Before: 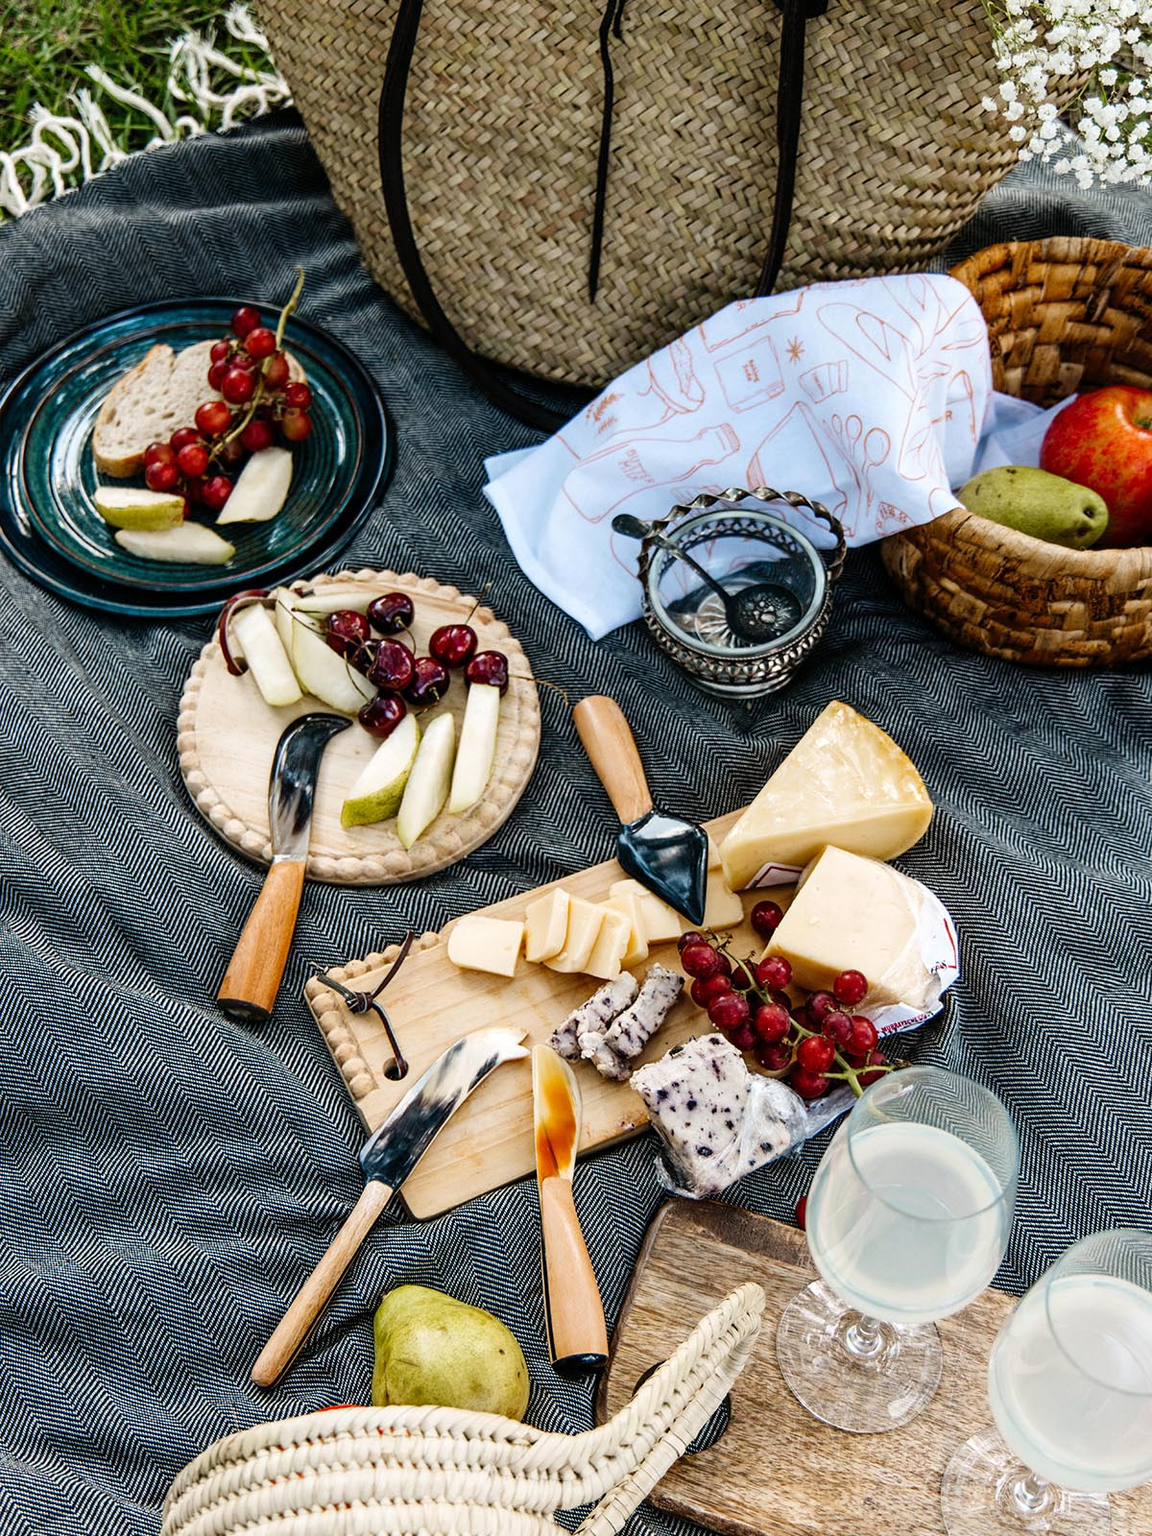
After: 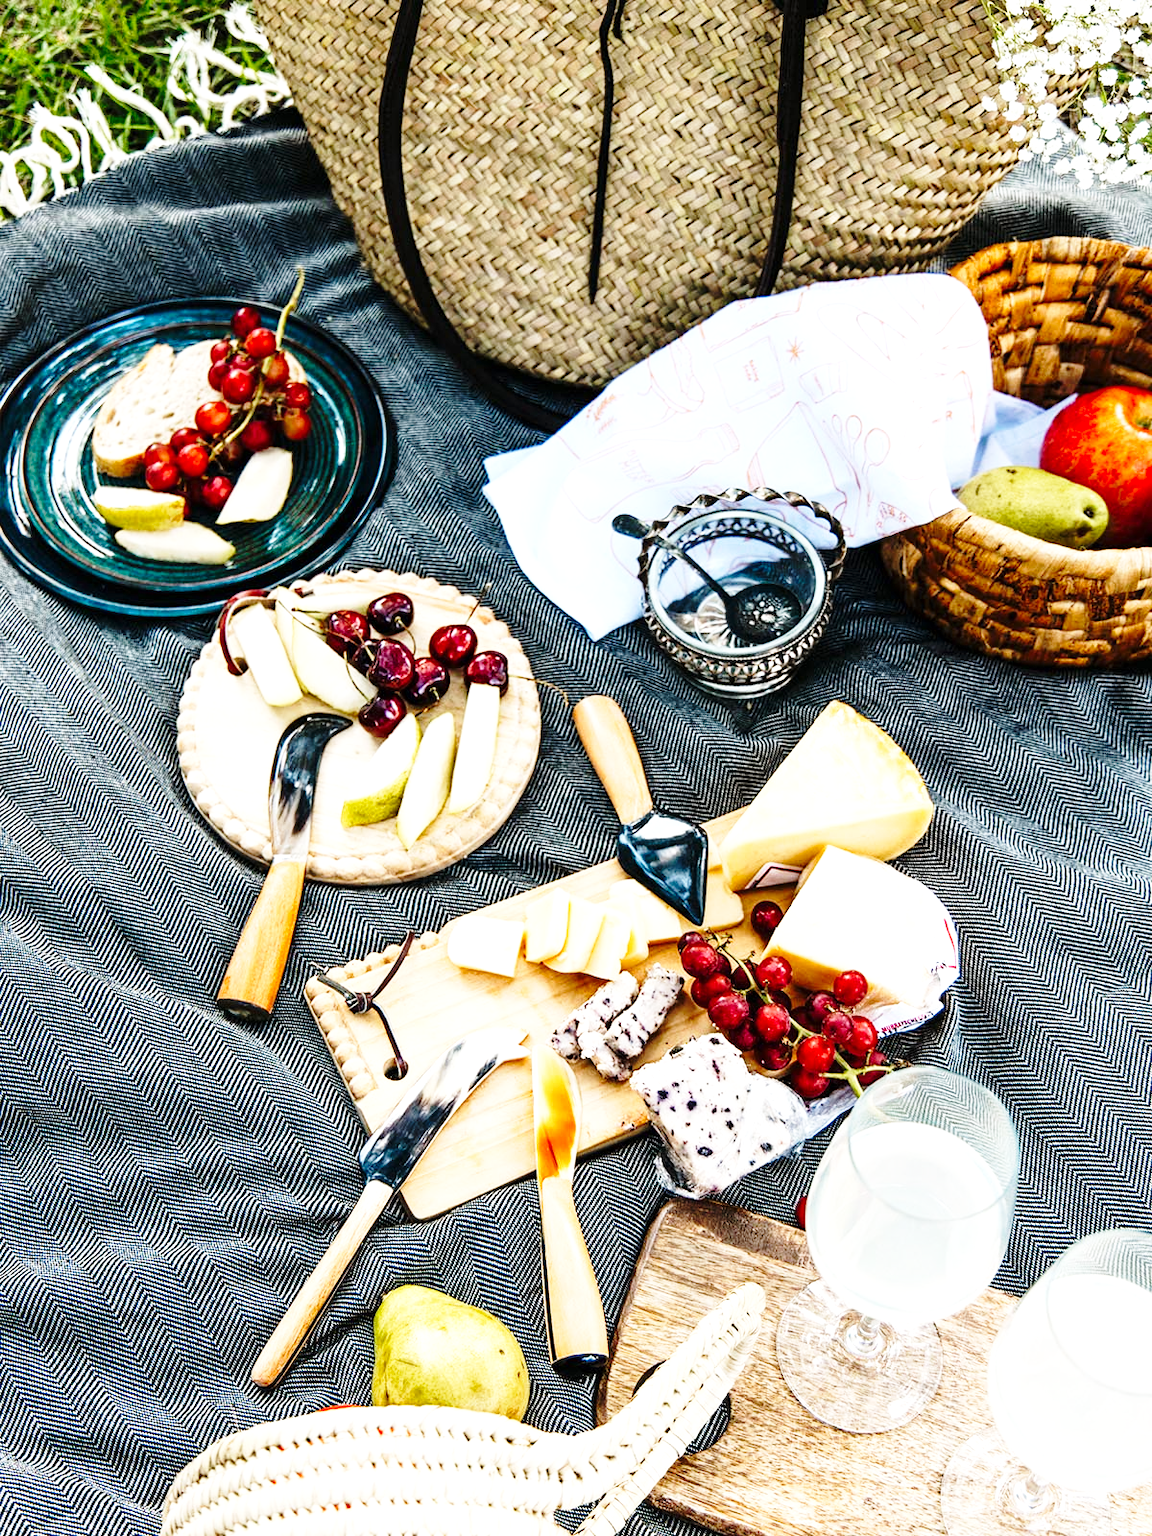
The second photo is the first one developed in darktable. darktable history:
exposure: exposure 0.605 EV, compensate exposure bias true, compensate highlight preservation false
base curve: curves: ch0 [(0, 0) (0.028, 0.03) (0.121, 0.232) (0.46, 0.748) (0.859, 0.968) (1, 1)], exposure shift 0.01, preserve colors none
